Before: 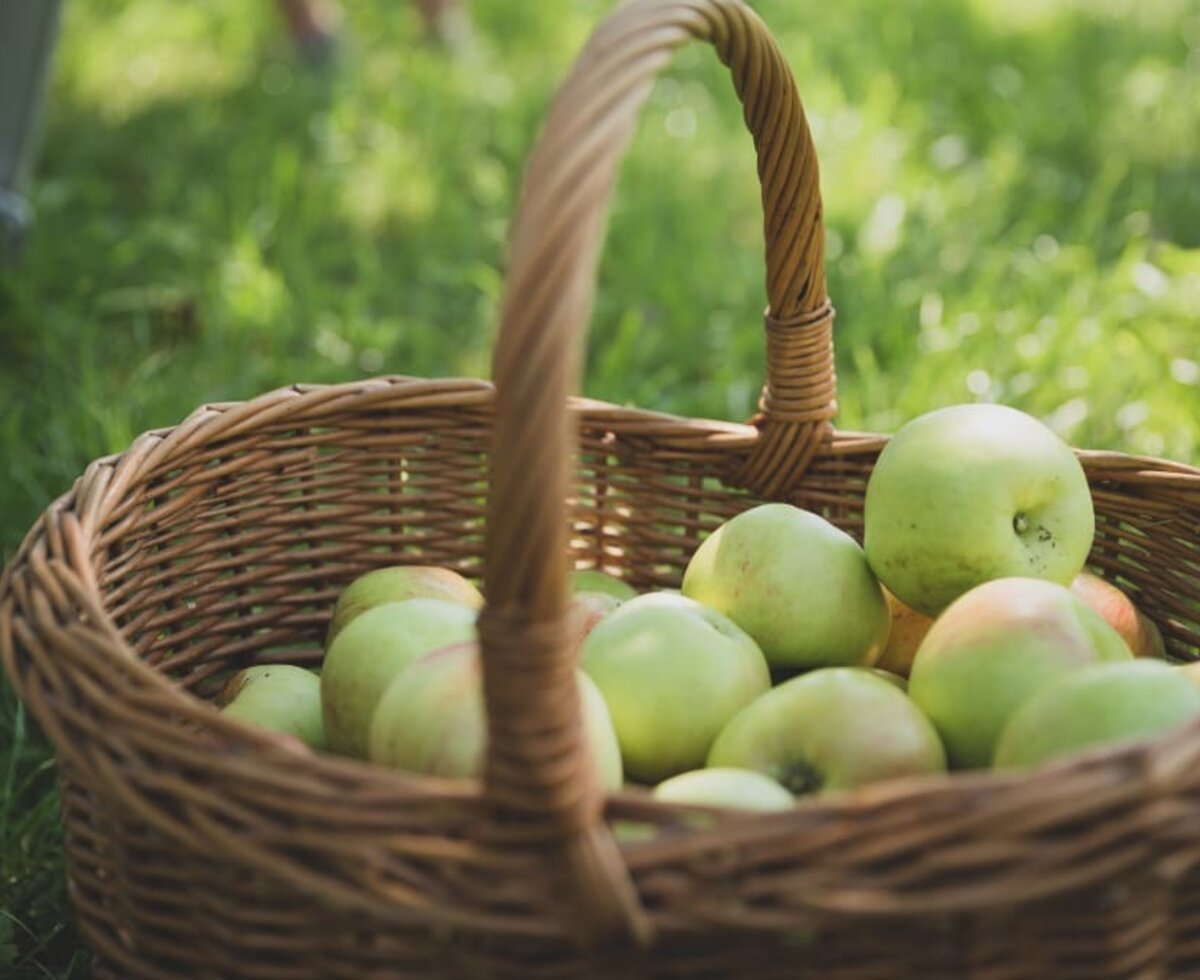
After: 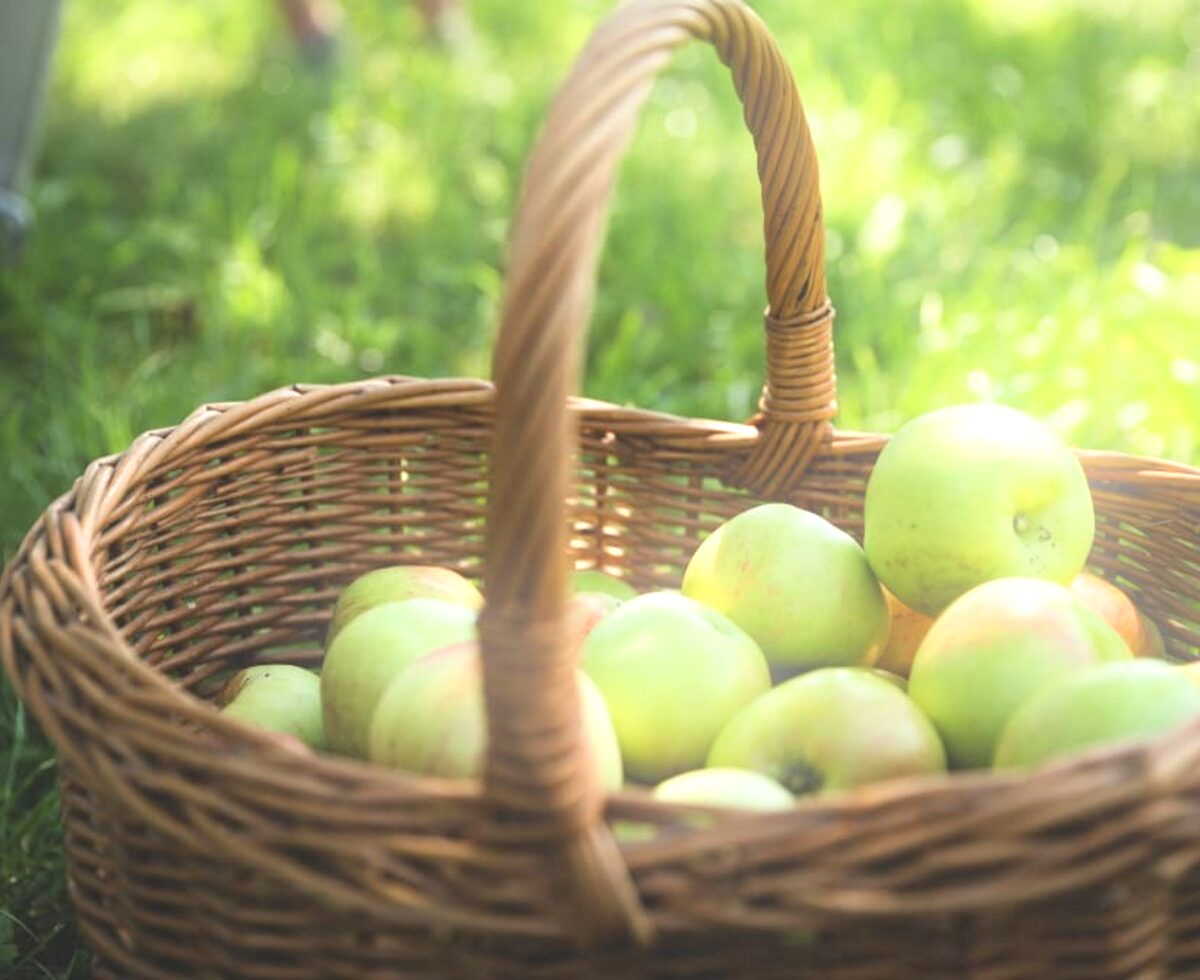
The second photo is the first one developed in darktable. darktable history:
bloom: size 16%, threshold 98%, strength 20%
exposure: black level correction 0, exposure 0.7 EV, compensate exposure bias true, compensate highlight preservation false
